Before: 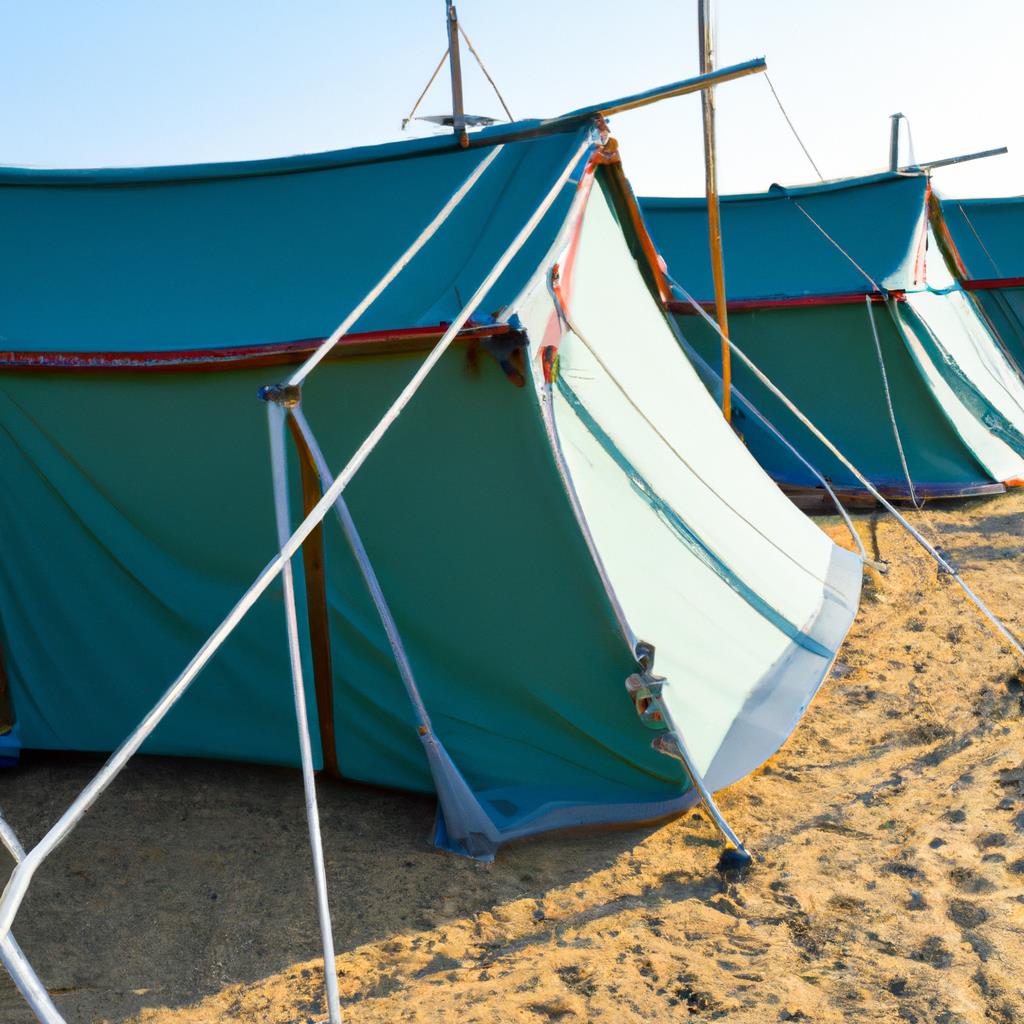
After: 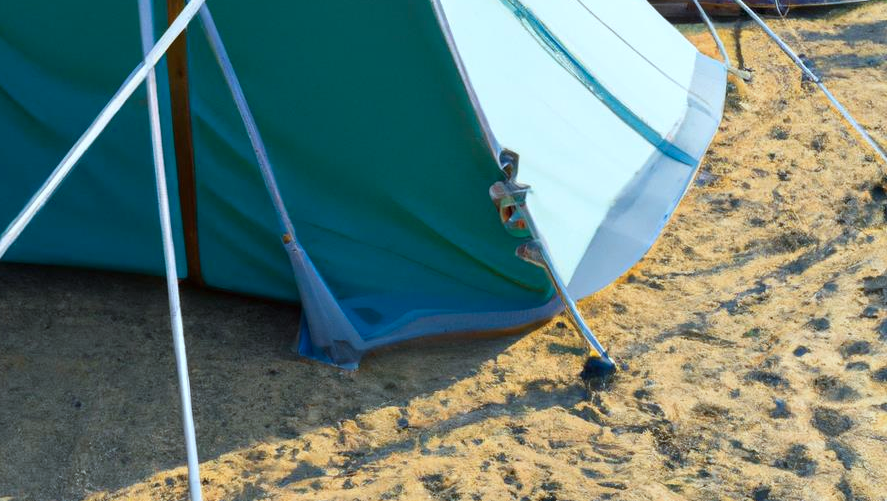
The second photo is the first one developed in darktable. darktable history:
color calibration: illuminant F (fluorescent), F source F9 (Cool White Deluxe 4150 K) – high CRI, x 0.374, y 0.373, temperature 4158.34 K
color balance: contrast -0.5%
crop and rotate: left 13.306%, top 48.129%, bottom 2.928%
